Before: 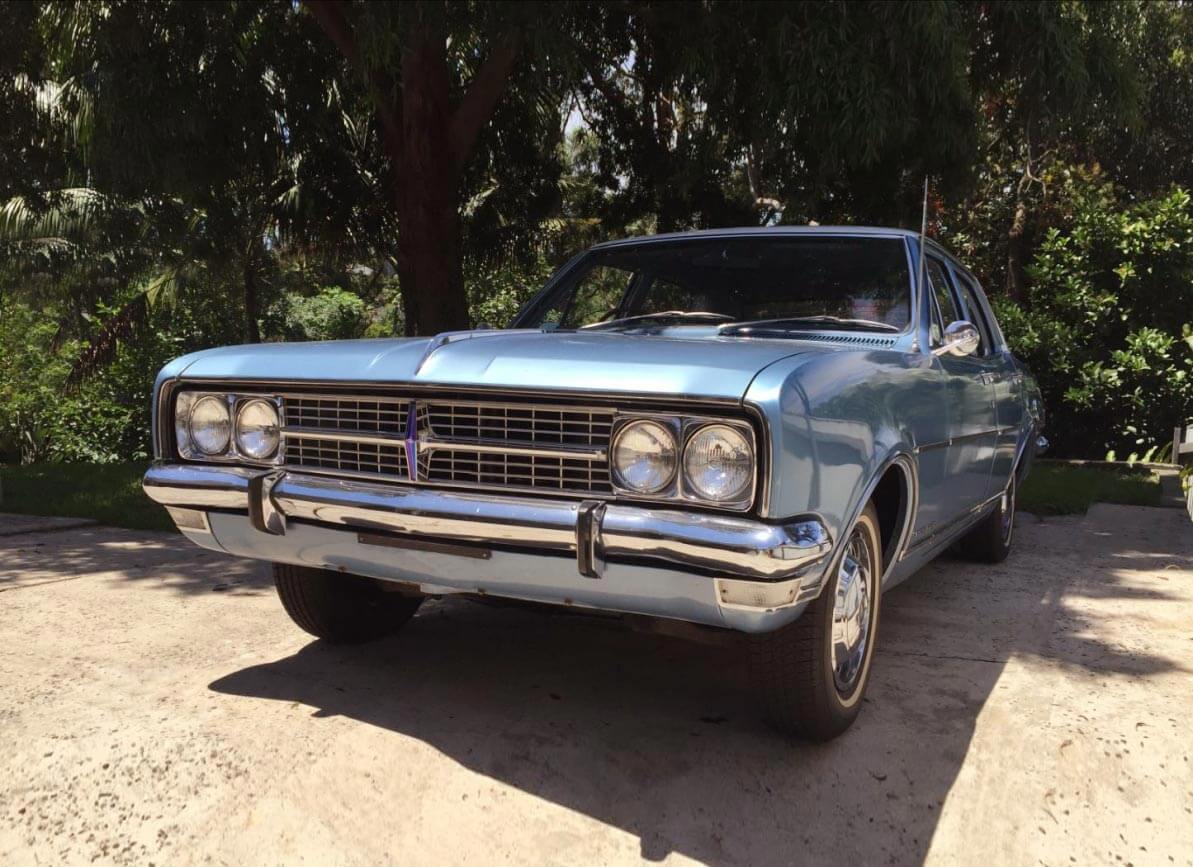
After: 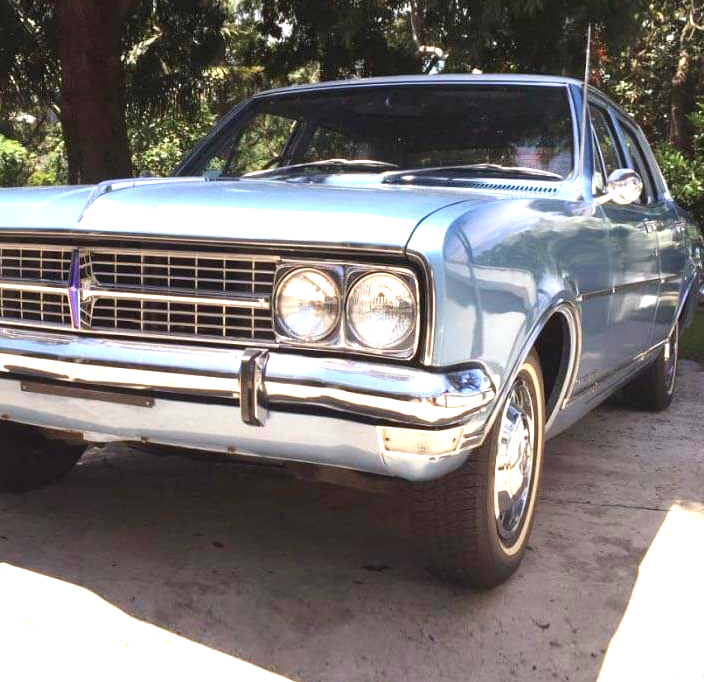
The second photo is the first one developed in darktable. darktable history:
crop and rotate: left 28.256%, top 17.734%, right 12.656%, bottom 3.573%
exposure: black level correction 0, exposure 1.45 EV, compensate exposure bias true, compensate highlight preservation false
